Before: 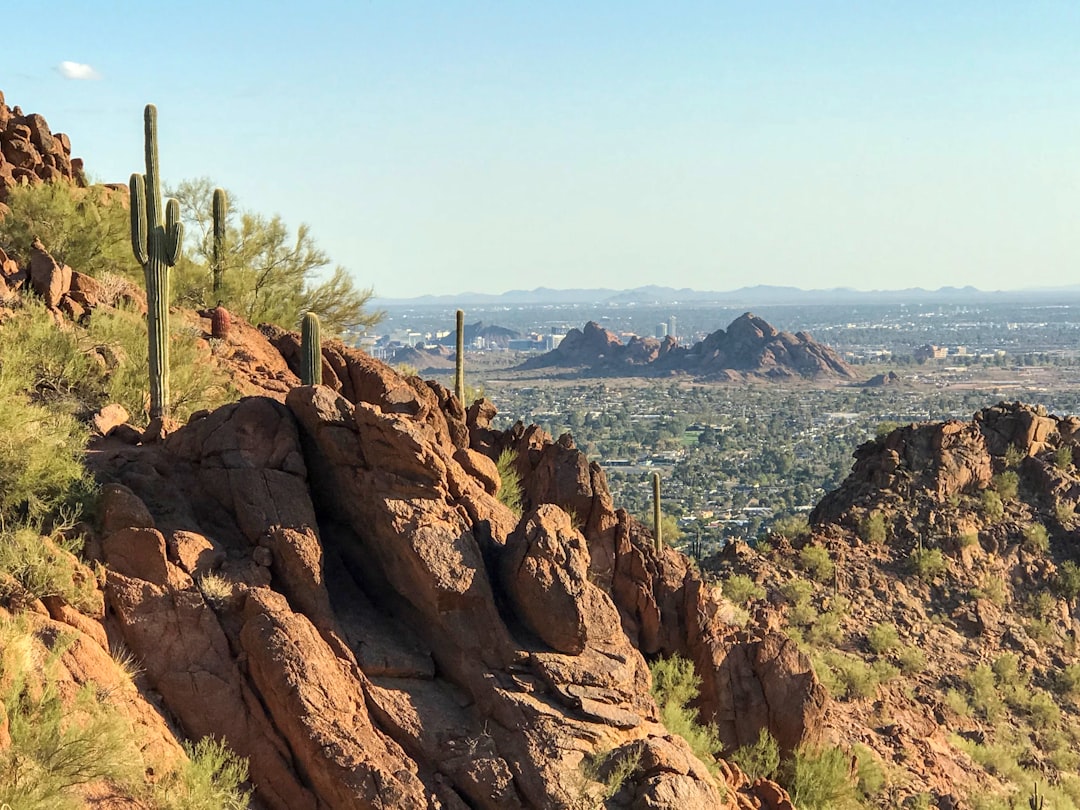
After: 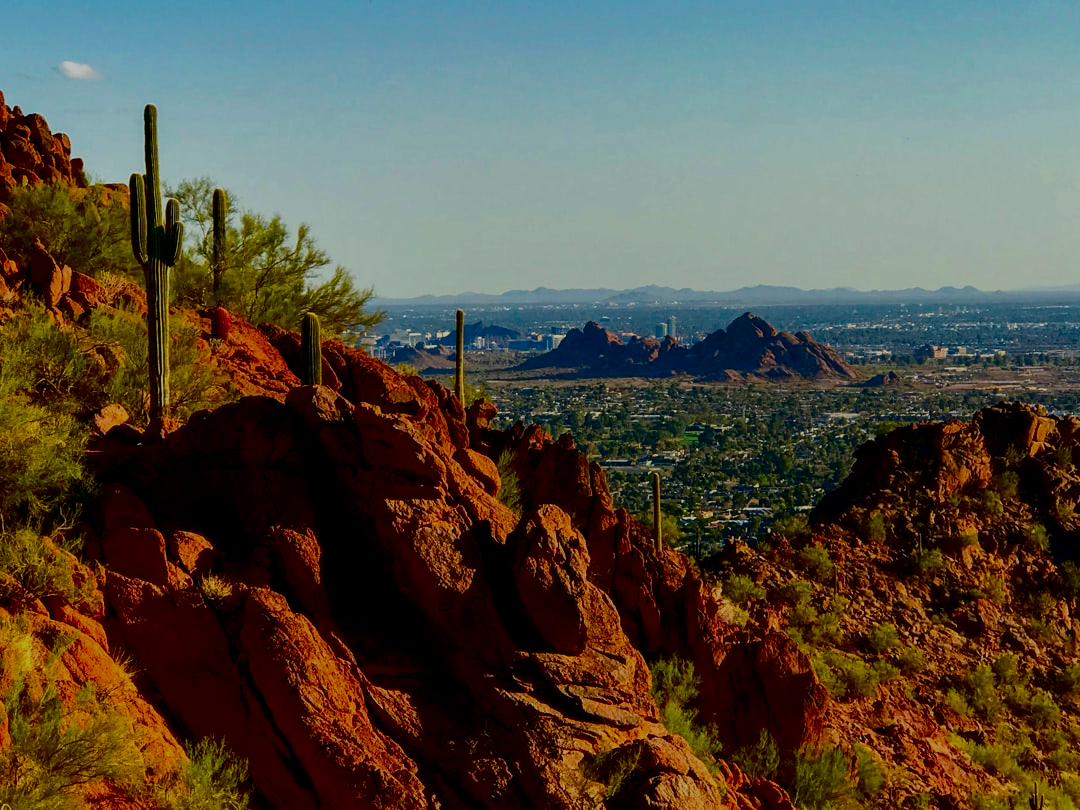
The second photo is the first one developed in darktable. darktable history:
filmic rgb: black relative exposure -5 EV, hardness 2.88, contrast 1.2, highlights saturation mix -30%
contrast brightness saturation: brightness -1, saturation 1
exposure: black level correction 0.001, exposure 0.191 EV, compensate highlight preservation false
